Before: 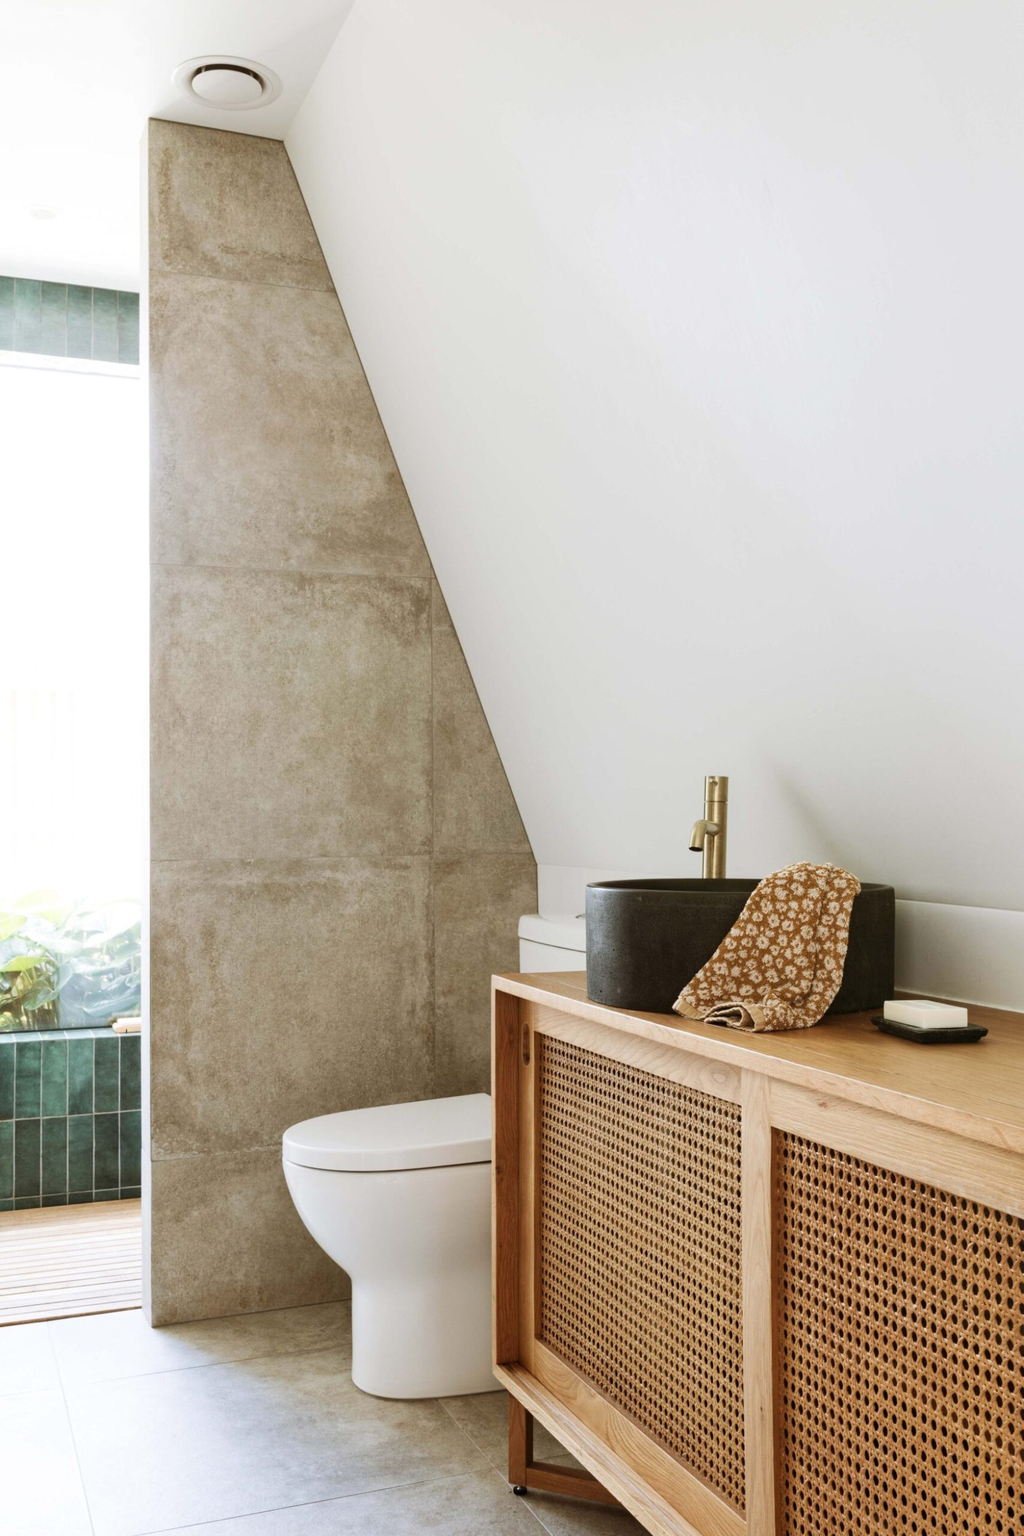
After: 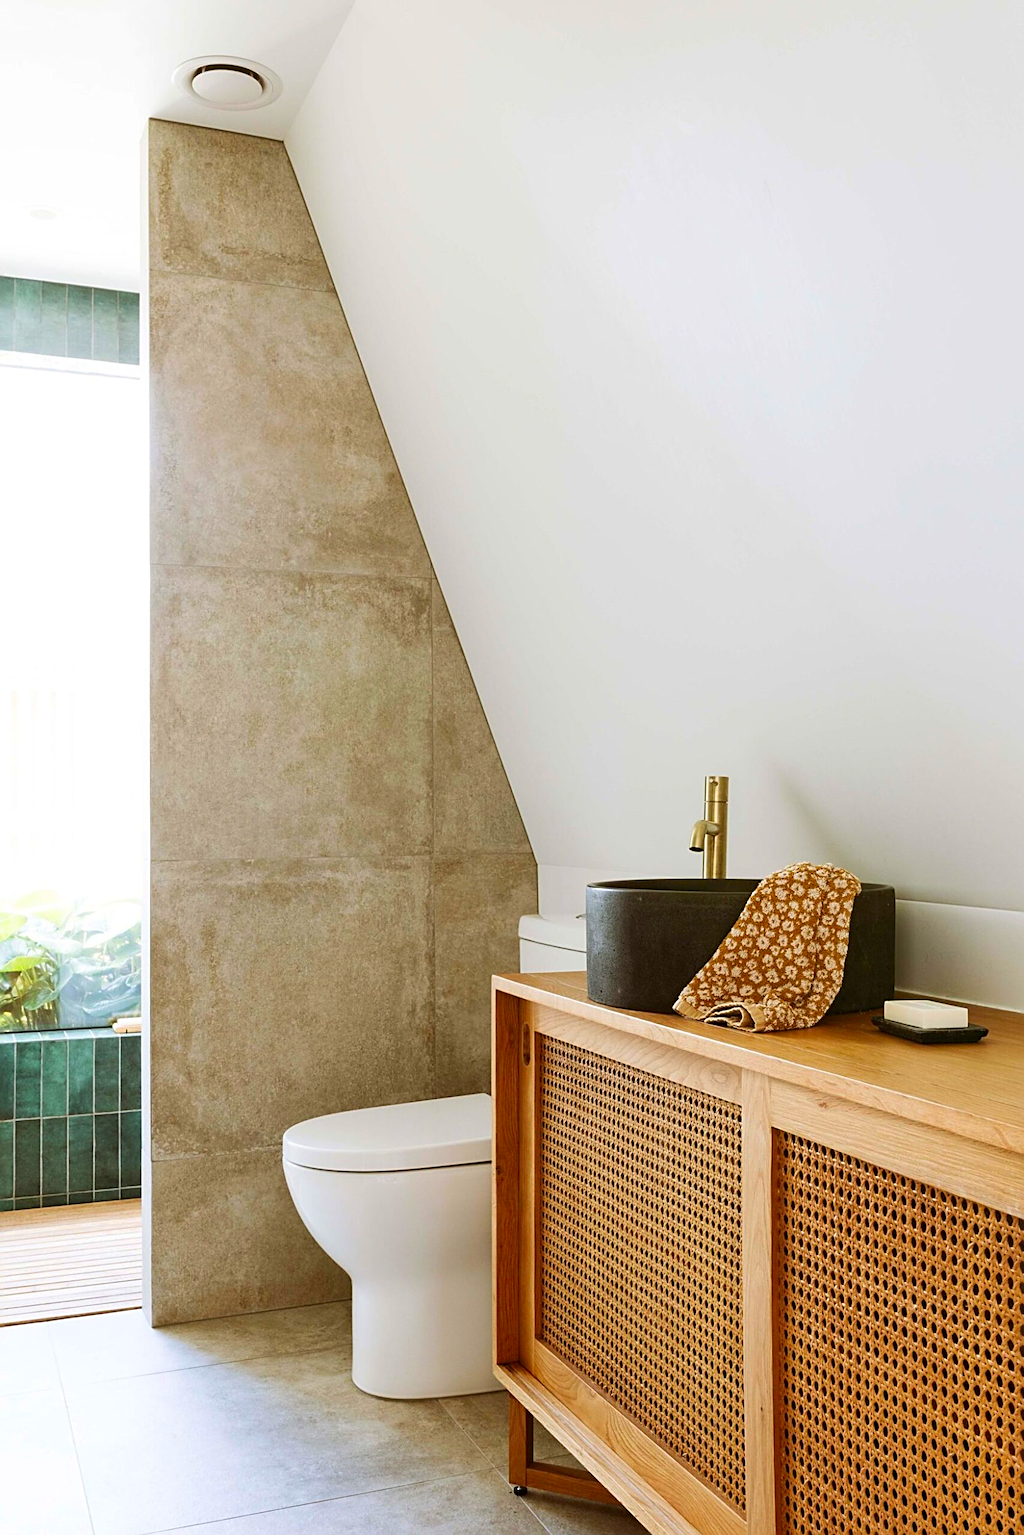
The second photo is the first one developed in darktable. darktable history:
contrast brightness saturation: saturation 0.499
sharpen: radius 2.537, amount 0.636
